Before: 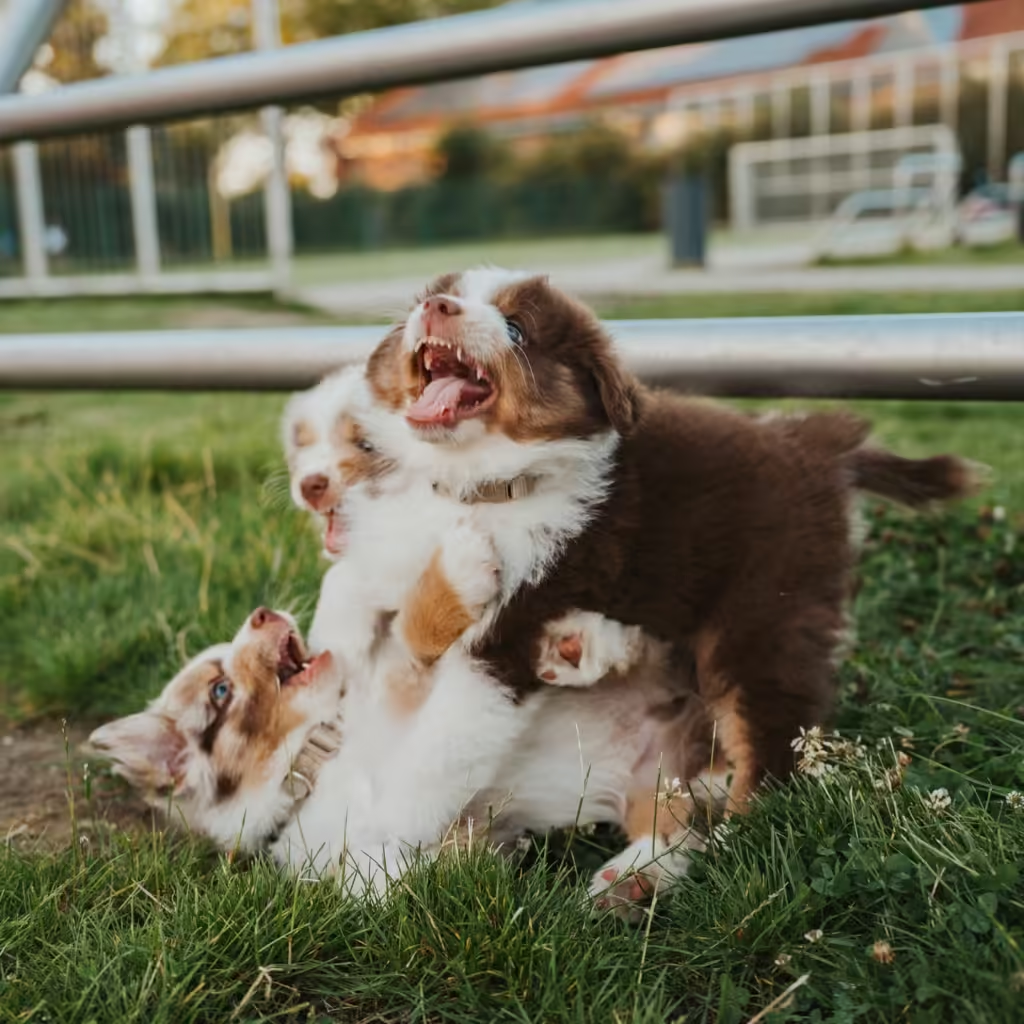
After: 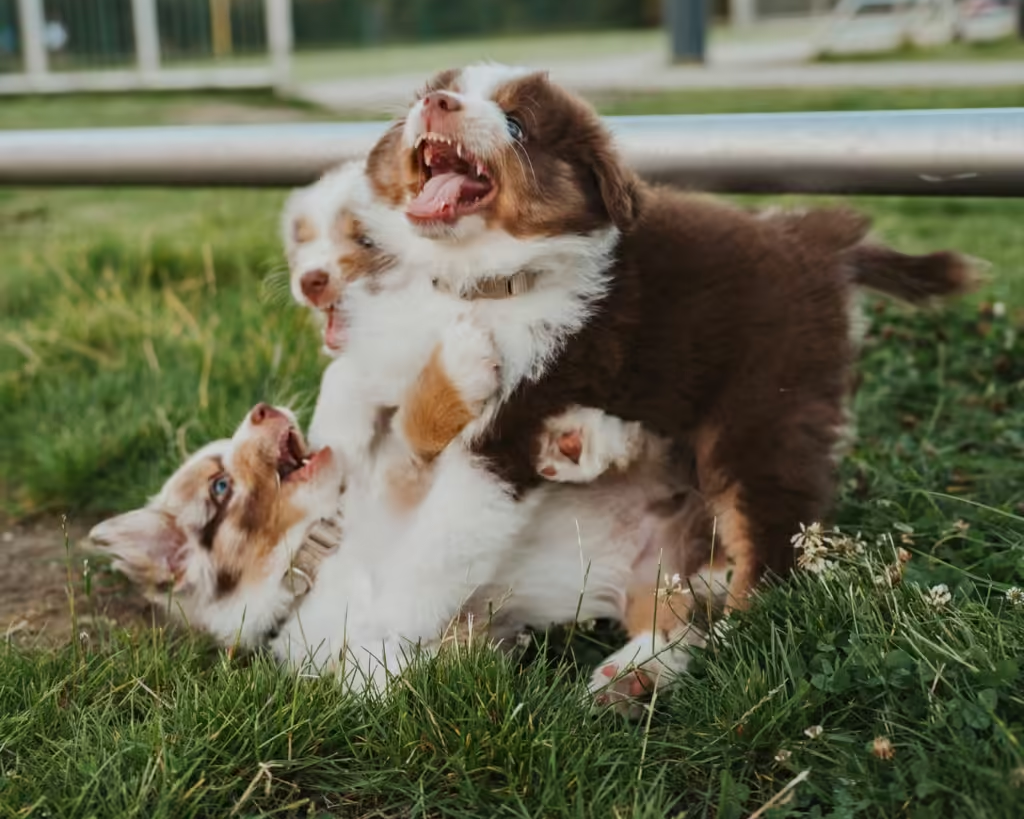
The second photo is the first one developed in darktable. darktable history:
crop and rotate: top 19.998%
shadows and highlights: shadows 20.91, highlights -82.73, soften with gaussian
